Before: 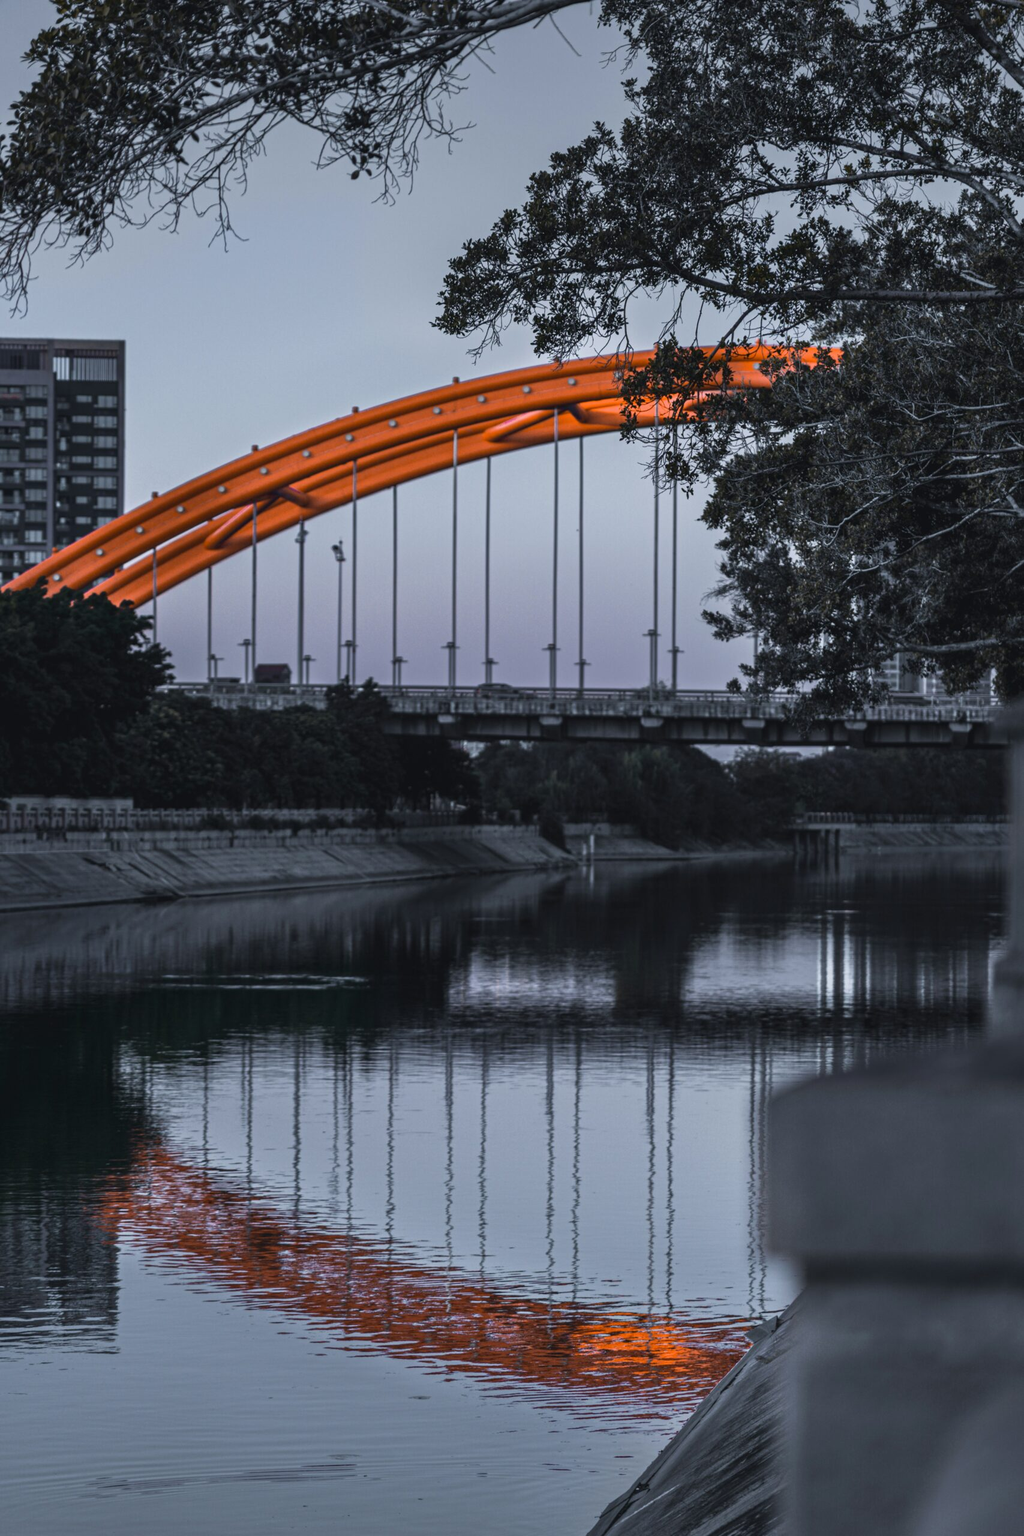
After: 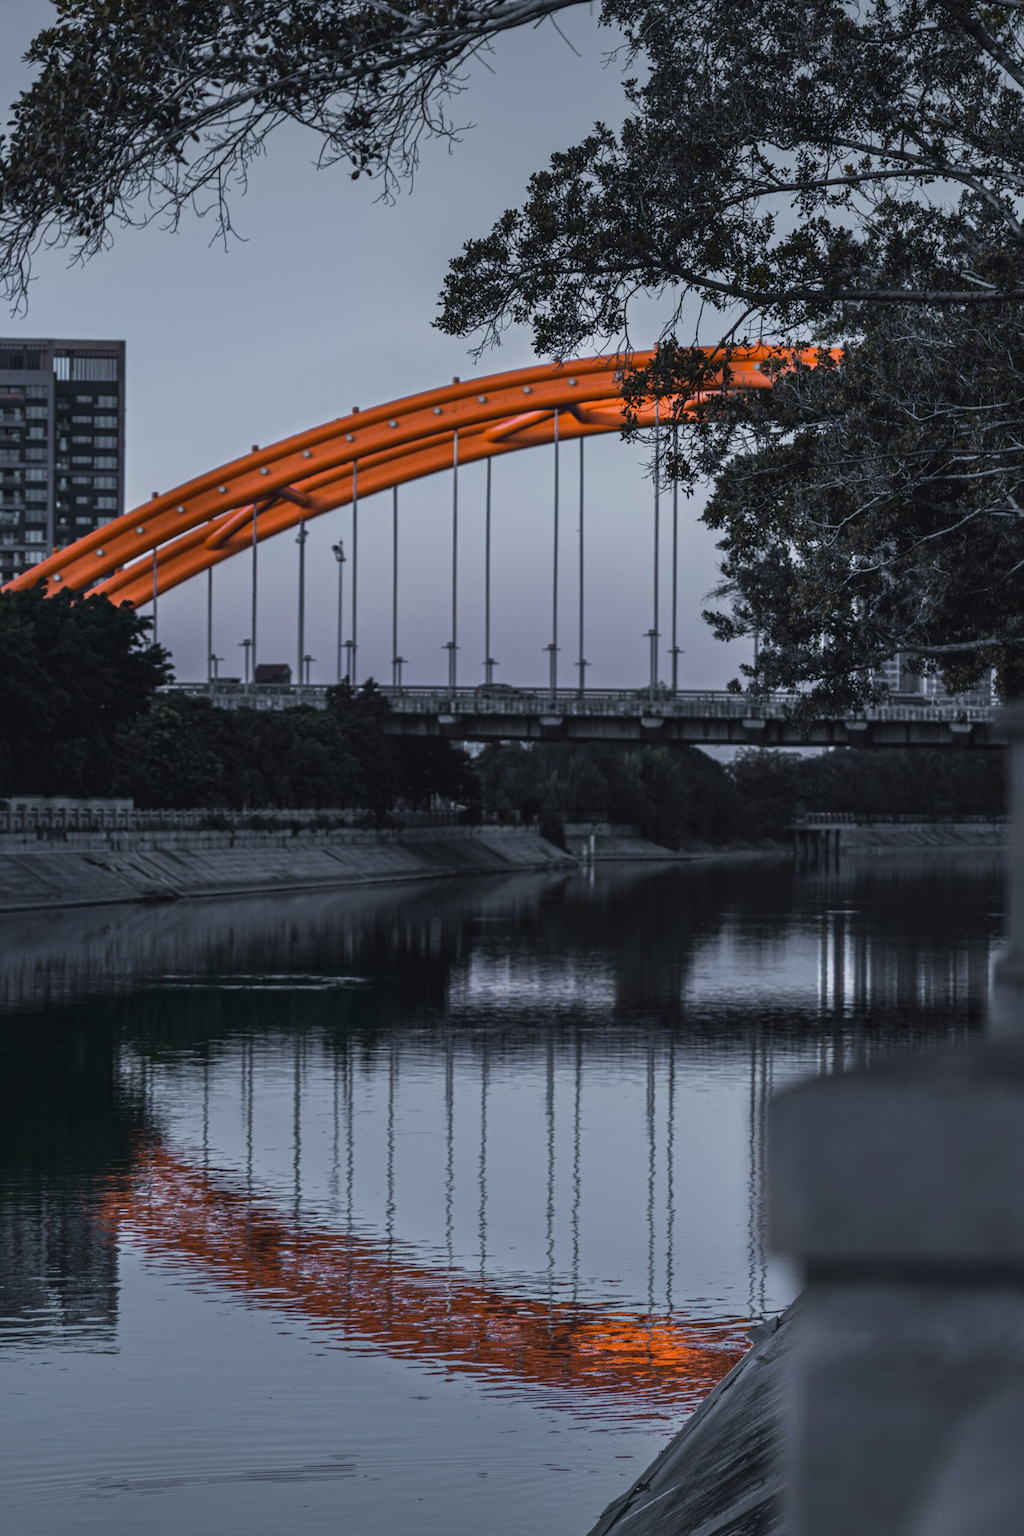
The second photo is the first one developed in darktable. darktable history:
base curve: curves: ch0 [(0, 0) (0.74, 0.67) (1, 1)]
